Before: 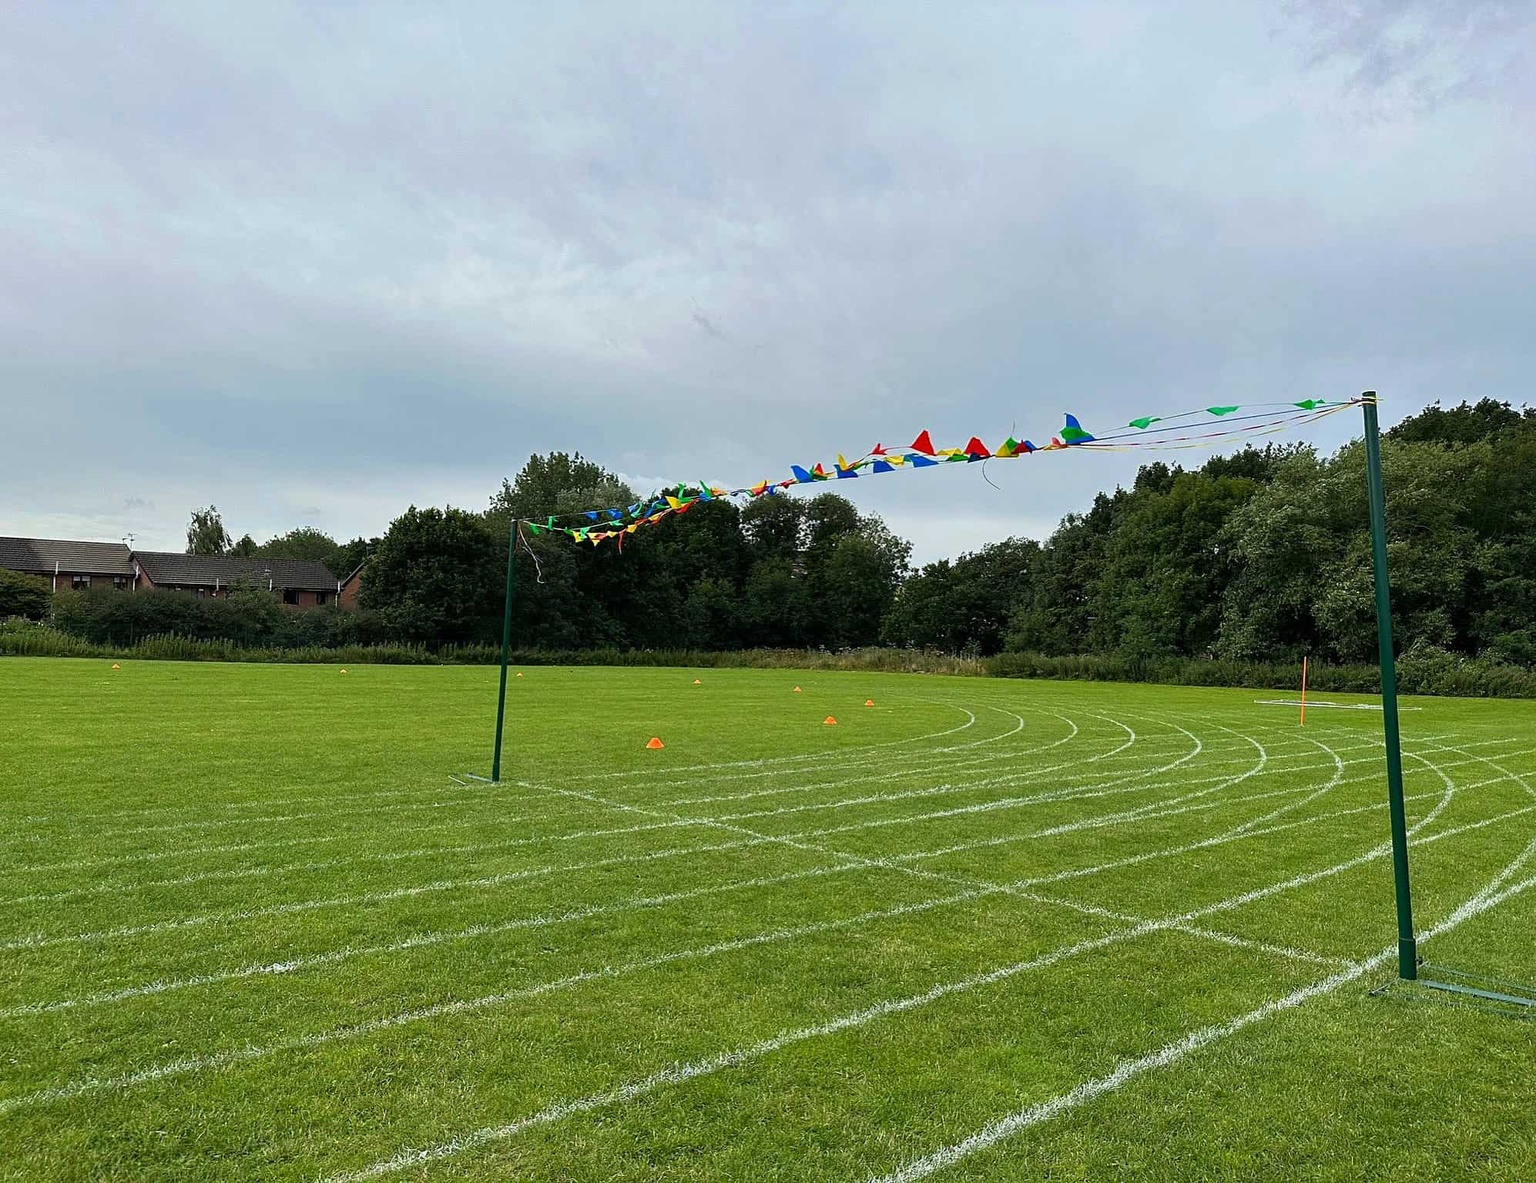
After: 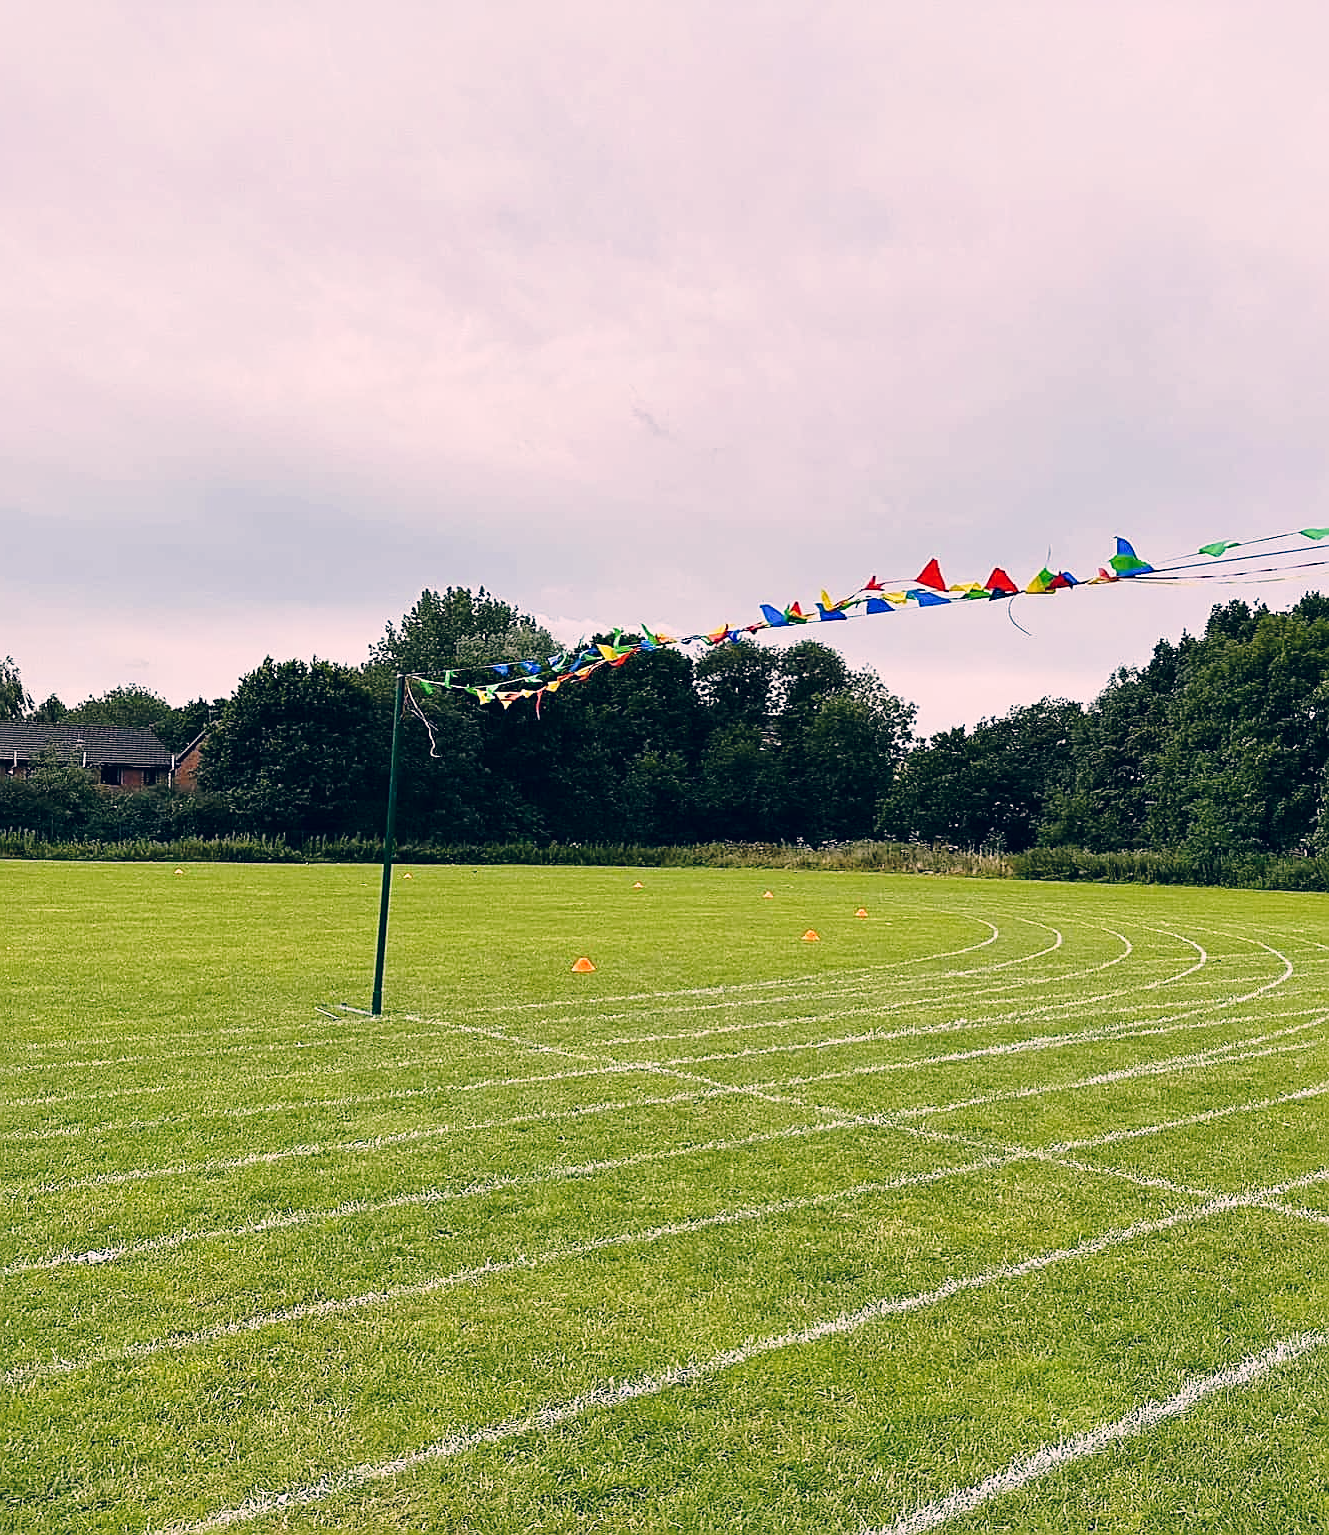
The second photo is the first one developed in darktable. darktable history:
color correction: highlights a* 14.46, highlights b* 5.85, shadows a* -5.53, shadows b* -15.24, saturation 0.85
sharpen: on, module defaults
shadows and highlights: shadows -20, white point adjustment -2, highlights -35
crop and rotate: left 13.409%, right 19.924%
base curve: curves: ch0 [(0, 0) (0.028, 0.03) (0.121, 0.232) (0.46, 0.748) (0.859, 0.968) (1, 1)], preserve colors none
